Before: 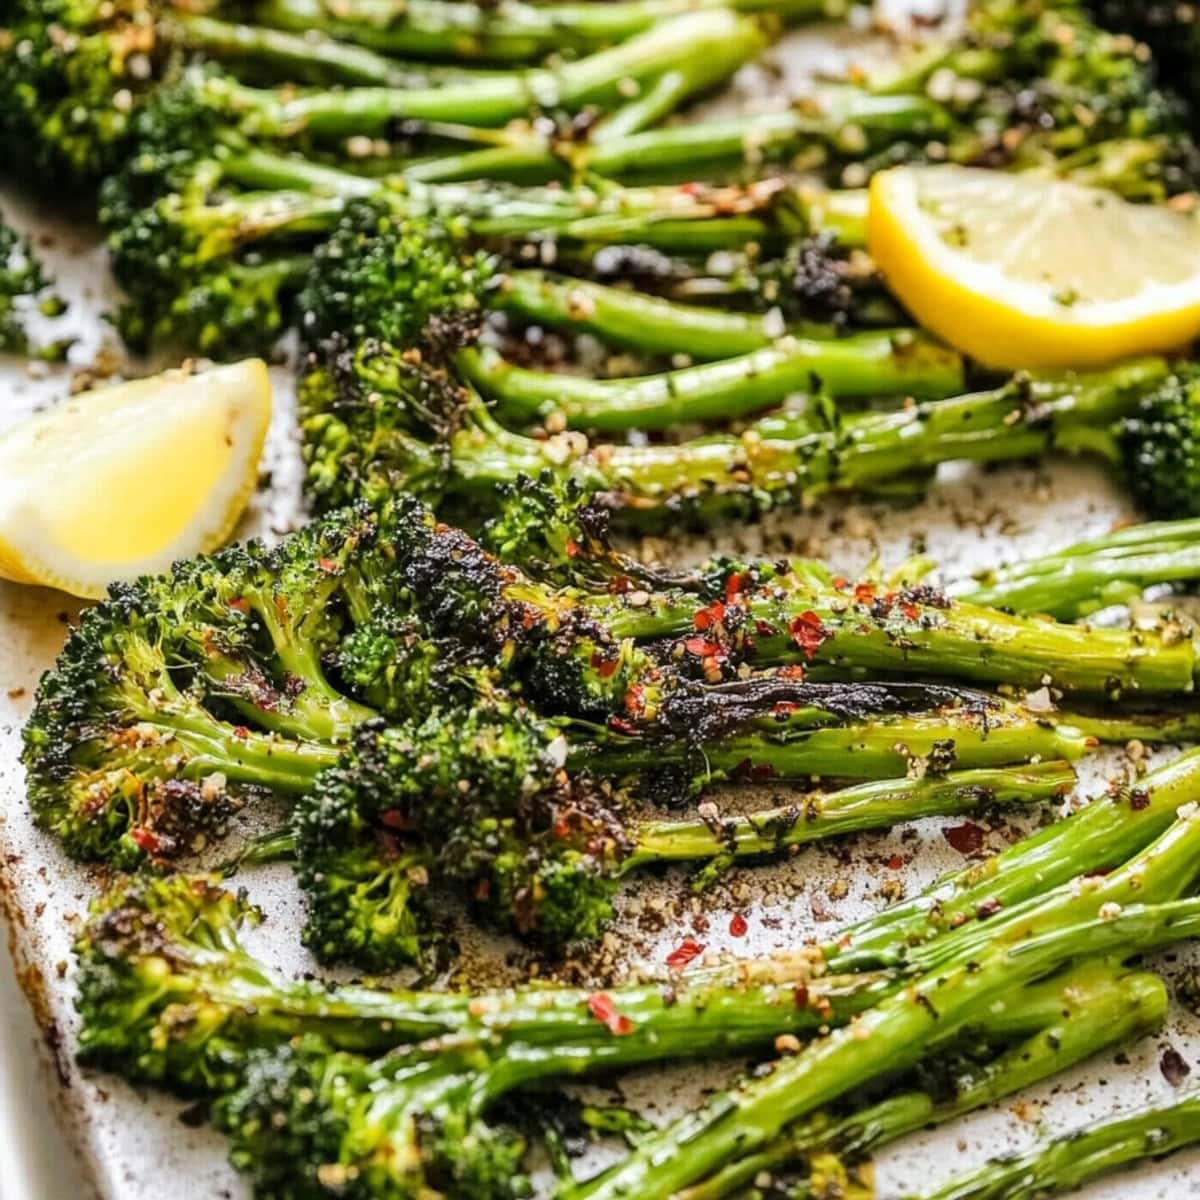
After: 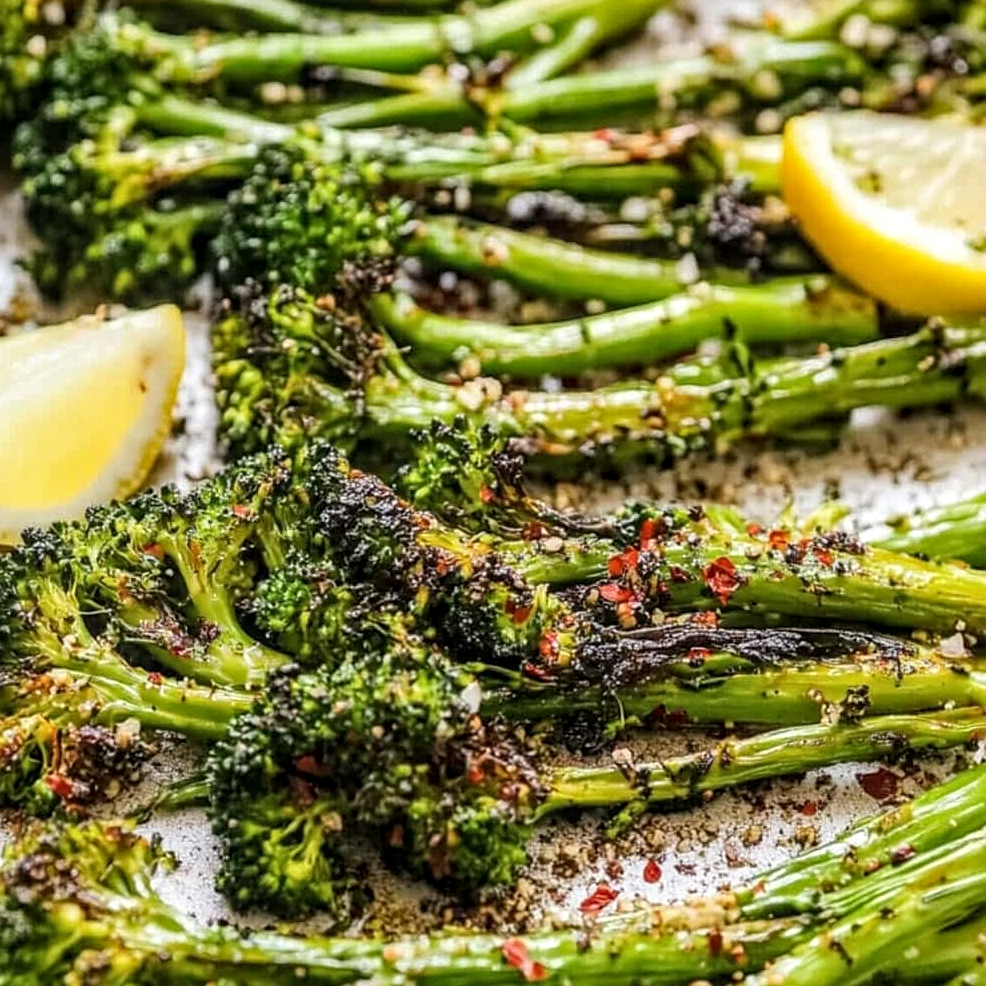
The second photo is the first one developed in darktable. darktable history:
crop and rotate: left 7.196%, top 4.574%, right 10.605%, bottom 13.178%
sharpen: amount 0.2
local contrast: on, module defaults
